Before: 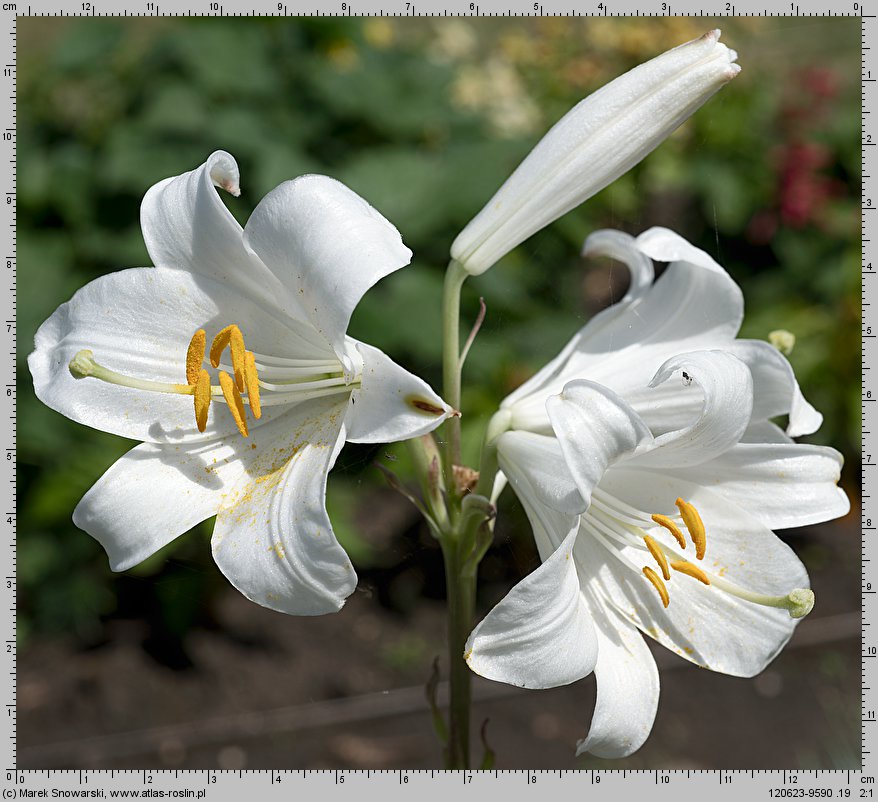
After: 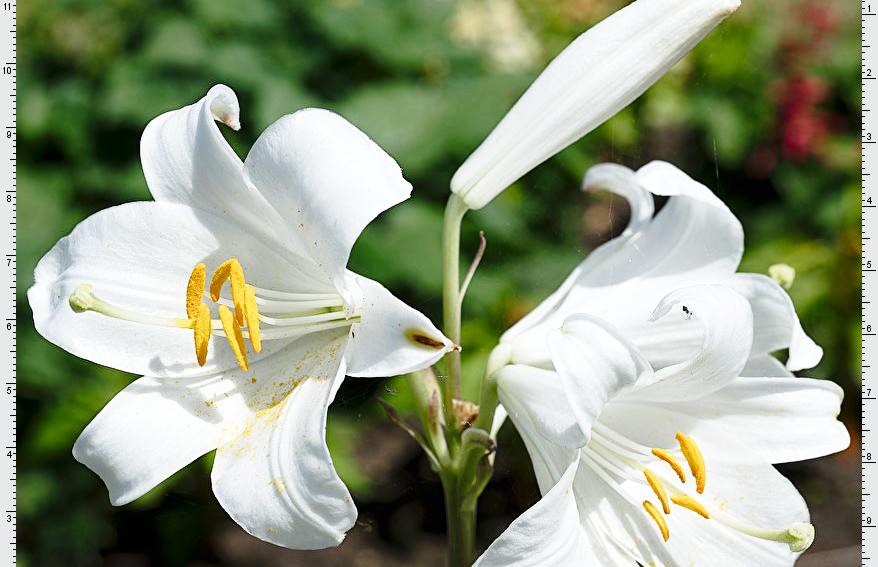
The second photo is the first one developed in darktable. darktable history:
crop and rotate: top 8.293%, bottom 20.996%
tone equalizer: on, module defaults
base curve: curves: ch0 [(0, 0) (0.028, 0.03) (0.121, 0.232) (0.46, 0.748) (0.859, 0.968) (1, 1)], preserve colors none
white balance: red 0.986, blue 1.01
